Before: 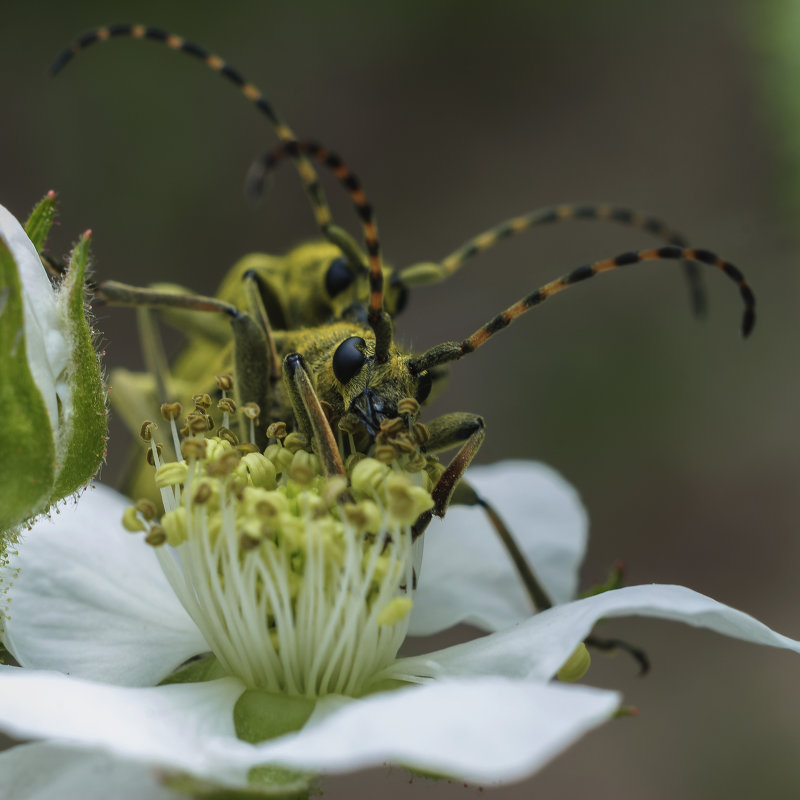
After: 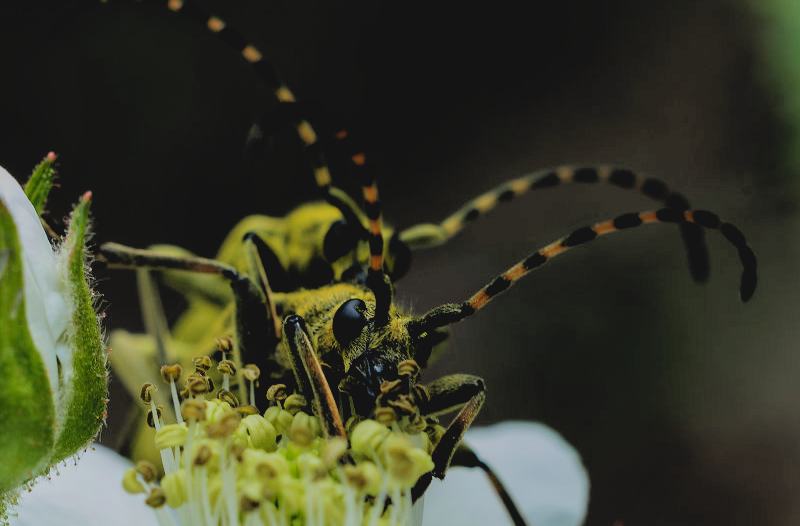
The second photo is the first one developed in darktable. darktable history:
crop and rotate: top 4.799%, bottom 29.373%
contrast brightness saturation: contrast -0.095, brightness 0.052, saturation 0.084
filmic rgb: black relative exposure -2.78 EV, white relative exposure 4.56 EV, hardness 1.76, contrast 1.266
